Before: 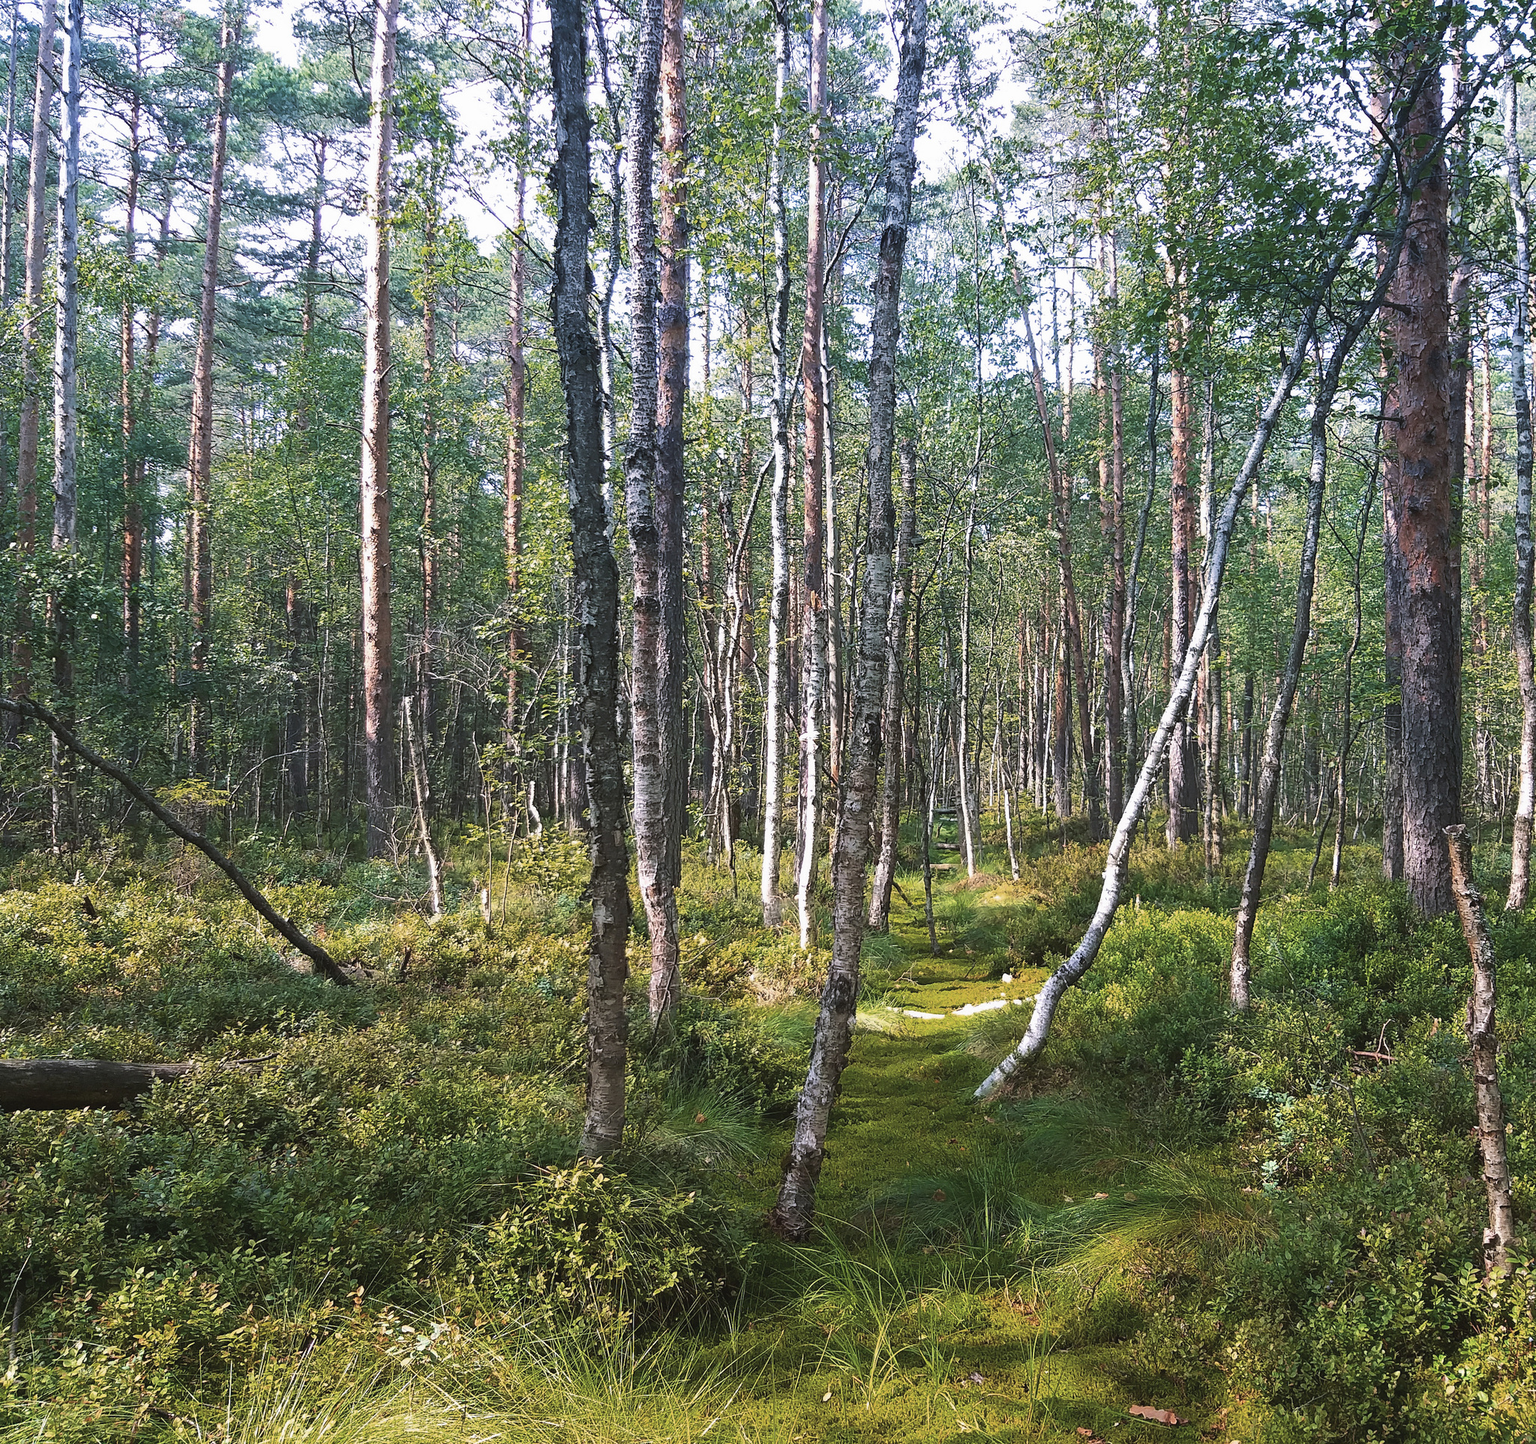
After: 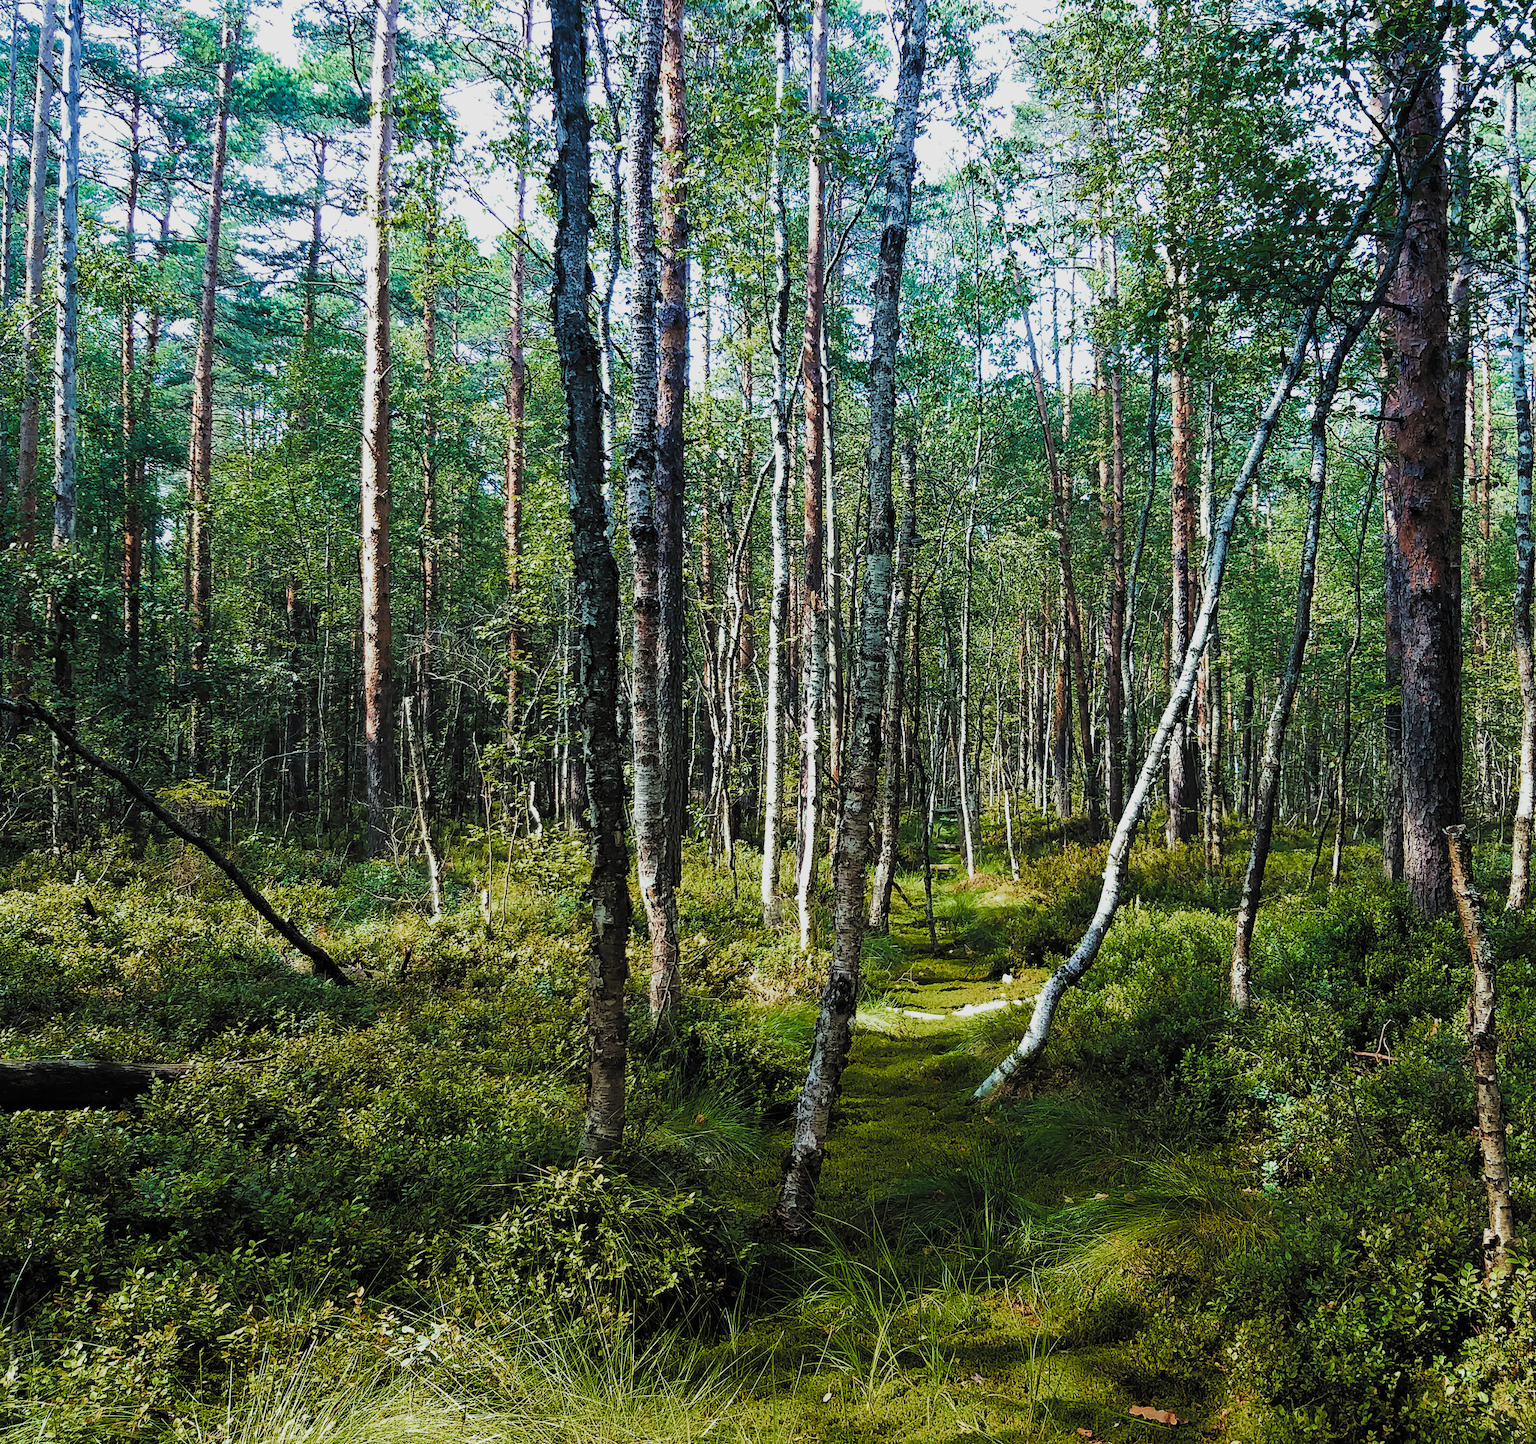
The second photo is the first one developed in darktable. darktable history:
tone equalizer: -8 EV 0.278 EV, -7 EV 0.388 EV, -6 EV 0.434 EV, -5 EV 0.216 EV, -3 EV -0.283 EV, -2 EV -0.439 EV, -1 EV -0.392 EV, +0 EV -0.265 EV
color correction: highlights b* 0.017
filmic rgb: black relative exposure -5.13 EV, white relative exposure 3.97 EV, hardness 2.9, contrast 1.299, highlights saturation mix -31.05%, add noise in highlights 0.001, color science v3 (2019), use custom middle-gray values true, contrast in highlights soft, enable highlight reconstruction true
velvia: on, module defaults
color balance rgb: shadows lift › hue 86.41°, highlights gain › luminance 15.325%, highlights gain › chroma 6.972%, highlights gain › hue 125.23°, linear chroma grading › global chroma 8.796%, perceptual saturation grading › global saturation 29.715%, global vibrance 44.335%
